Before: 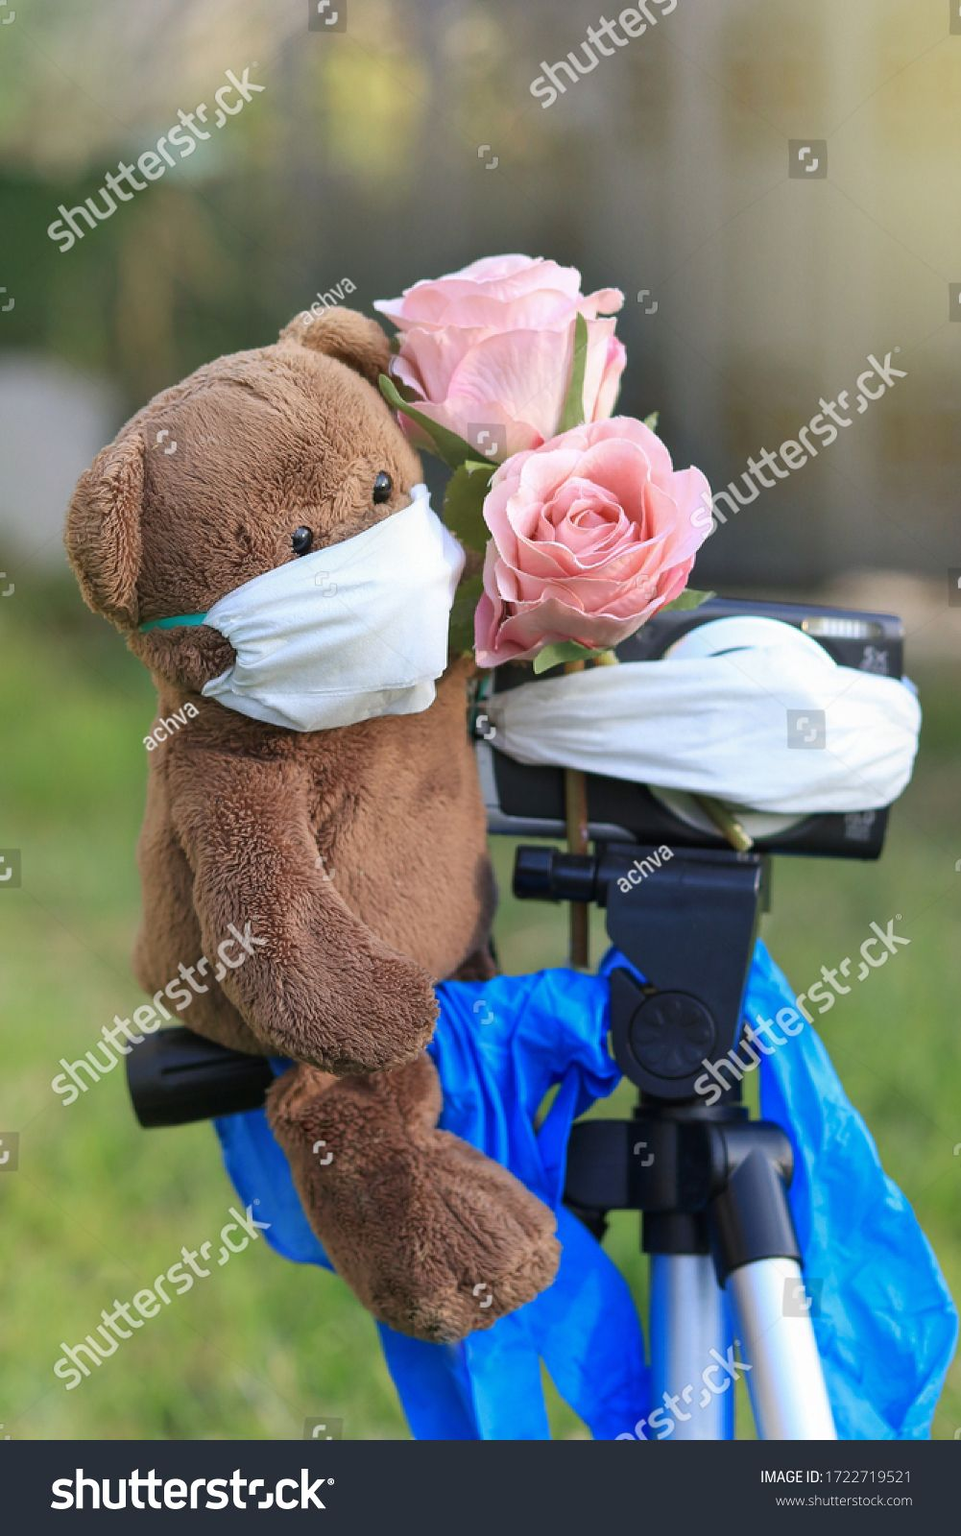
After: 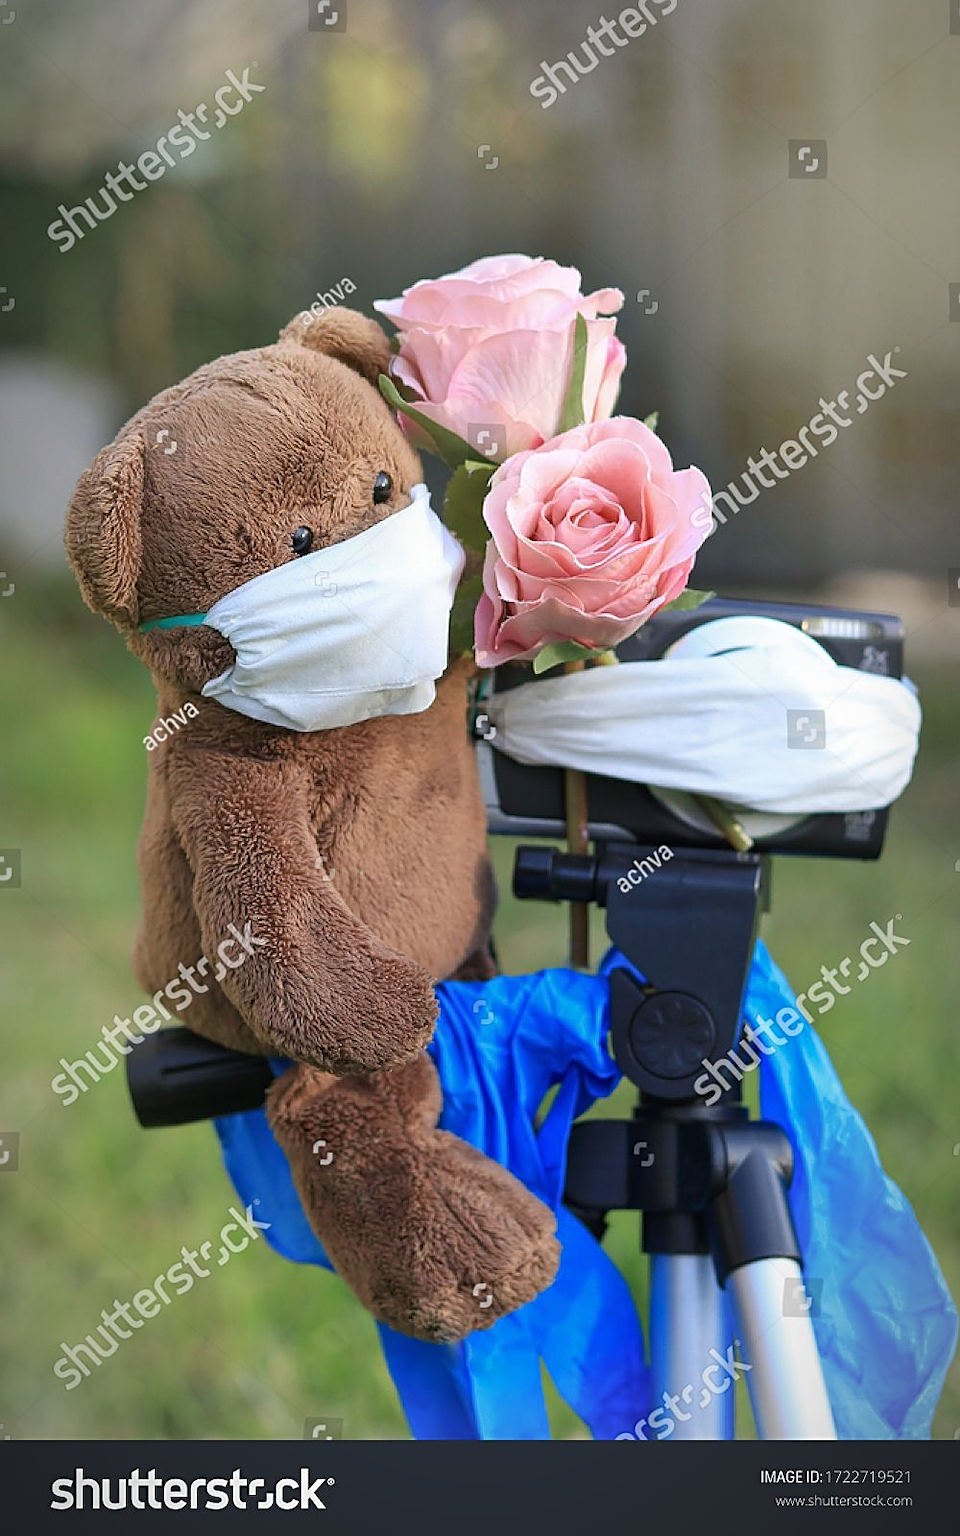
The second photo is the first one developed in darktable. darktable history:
vignetting: fall-off radius 60%, automatic ratio true
sharpen: on, module defaults
